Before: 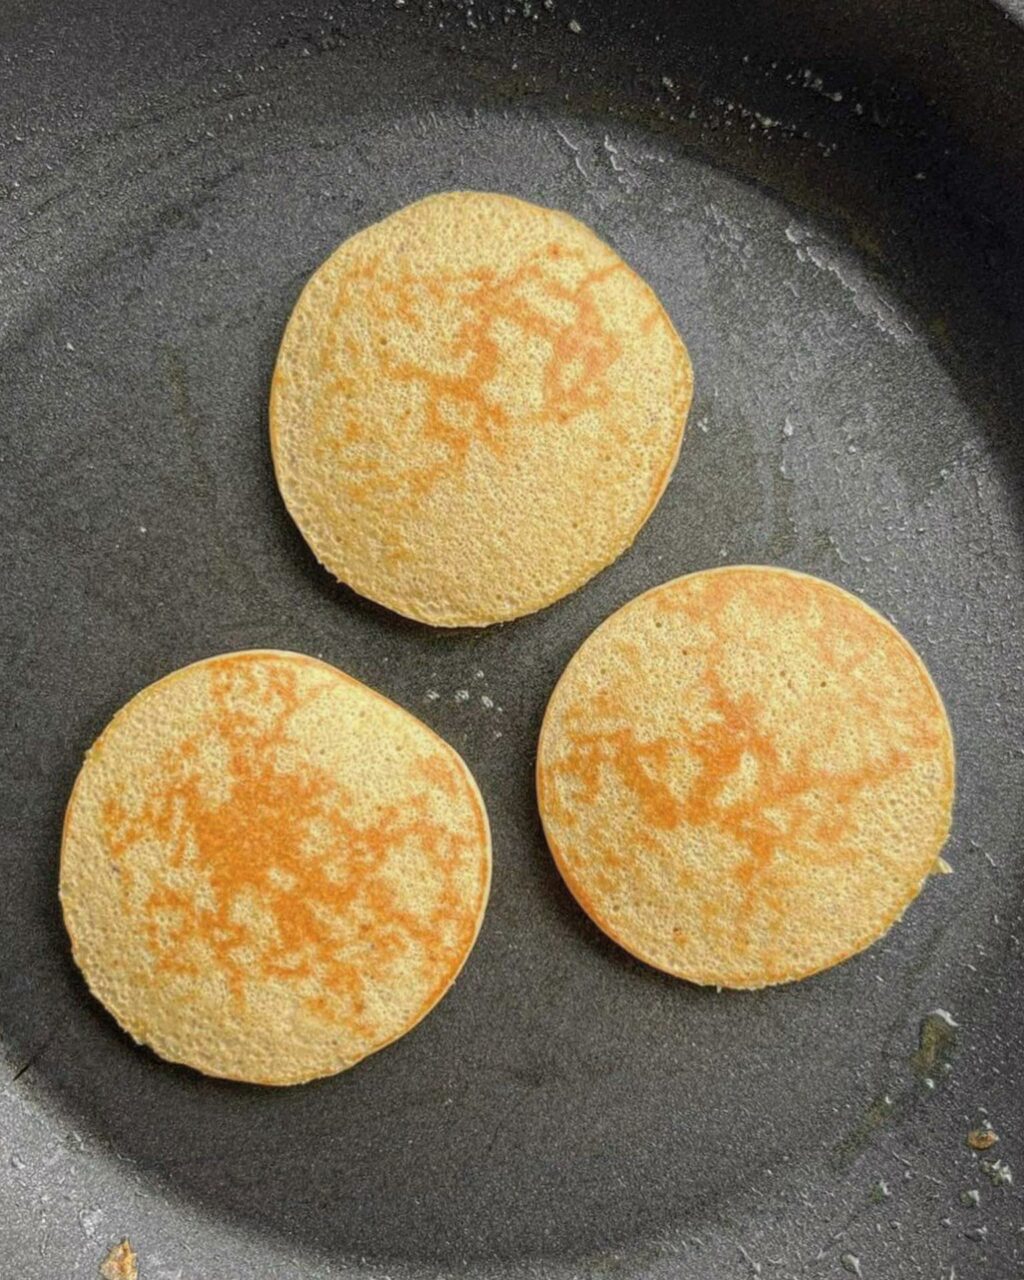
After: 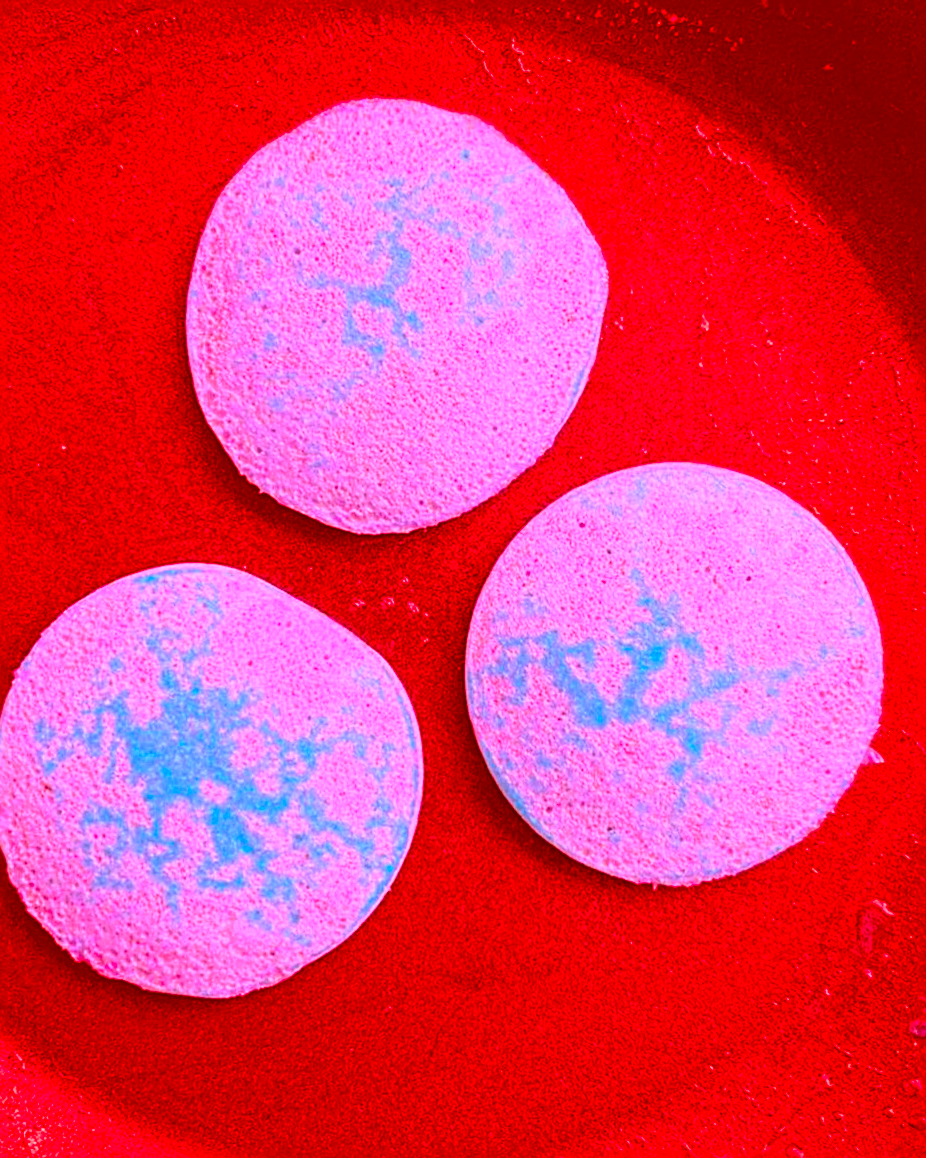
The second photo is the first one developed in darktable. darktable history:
contrast brightness saturation: saturation -0.05
white balance: red 1.138, green 0.996, blue 0.812
sharpen: radius 2.817, amount 0.715
crop and rotate: angle 1.96°, left 5.673%, top 5.673%
color correction: highlights a* -39.68, highlights b* -40, shadows a* -40, shadows b* -40, saturation -3
